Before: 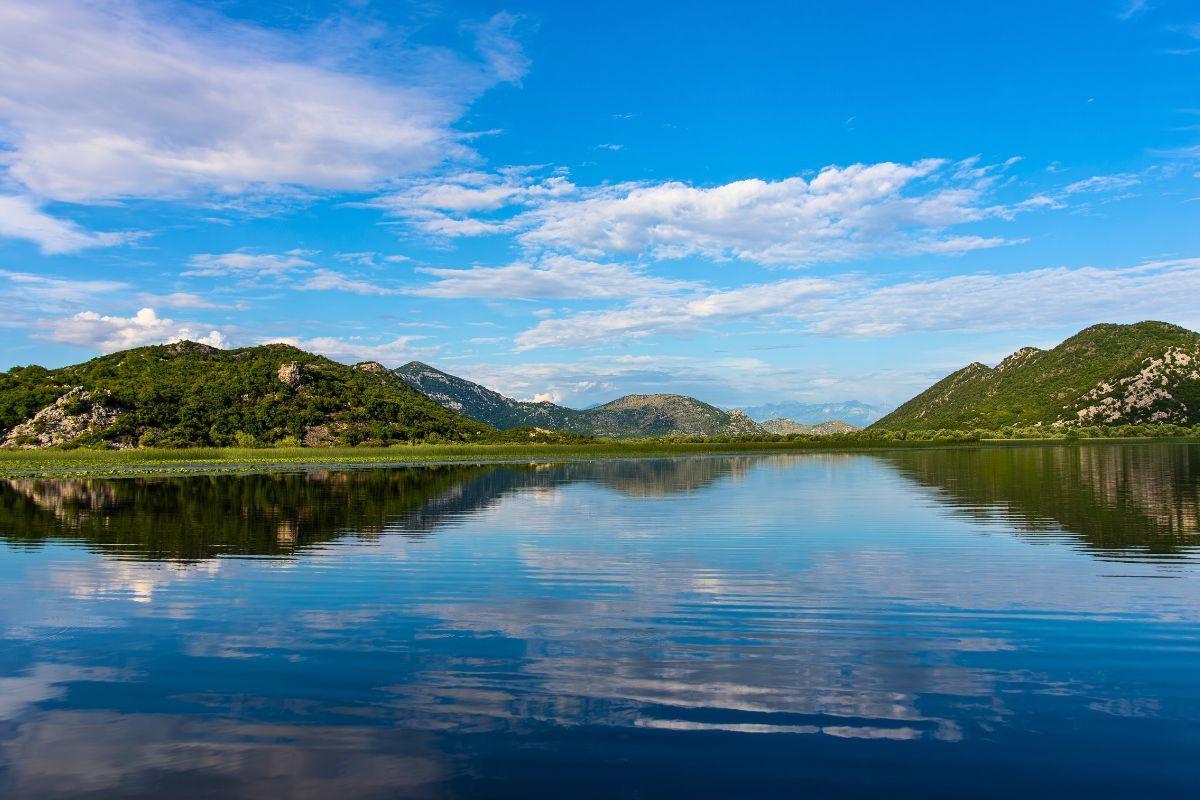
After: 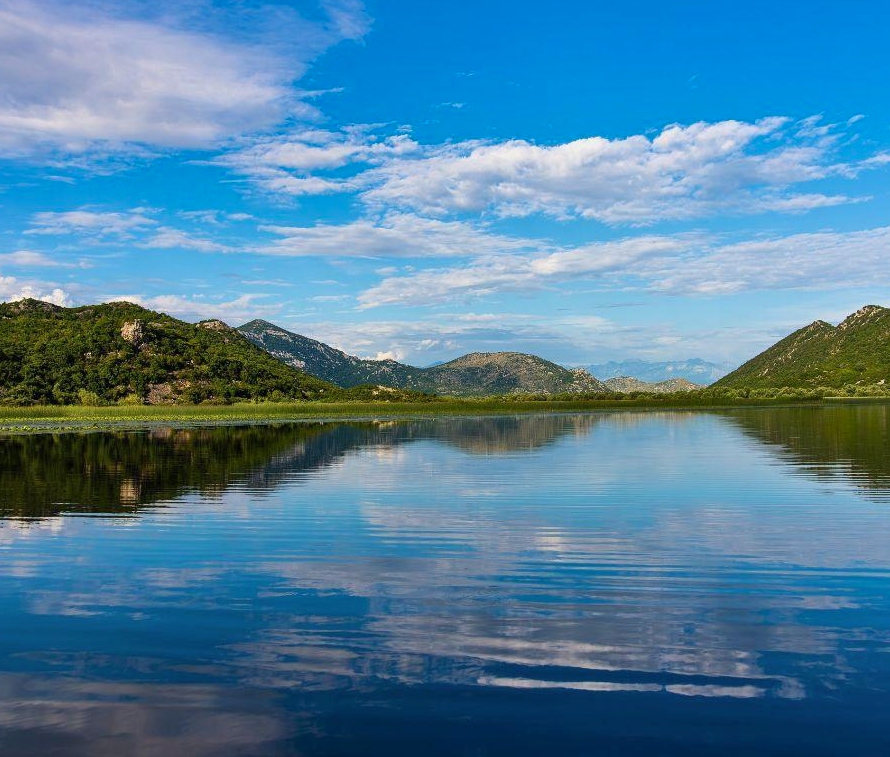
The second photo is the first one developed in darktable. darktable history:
shadows and highlights: shadows 43.71, white point adjustment -1.46, soften with gaussian
crop and rotate: left 13.15%, top 5.251%, right 12.609%
